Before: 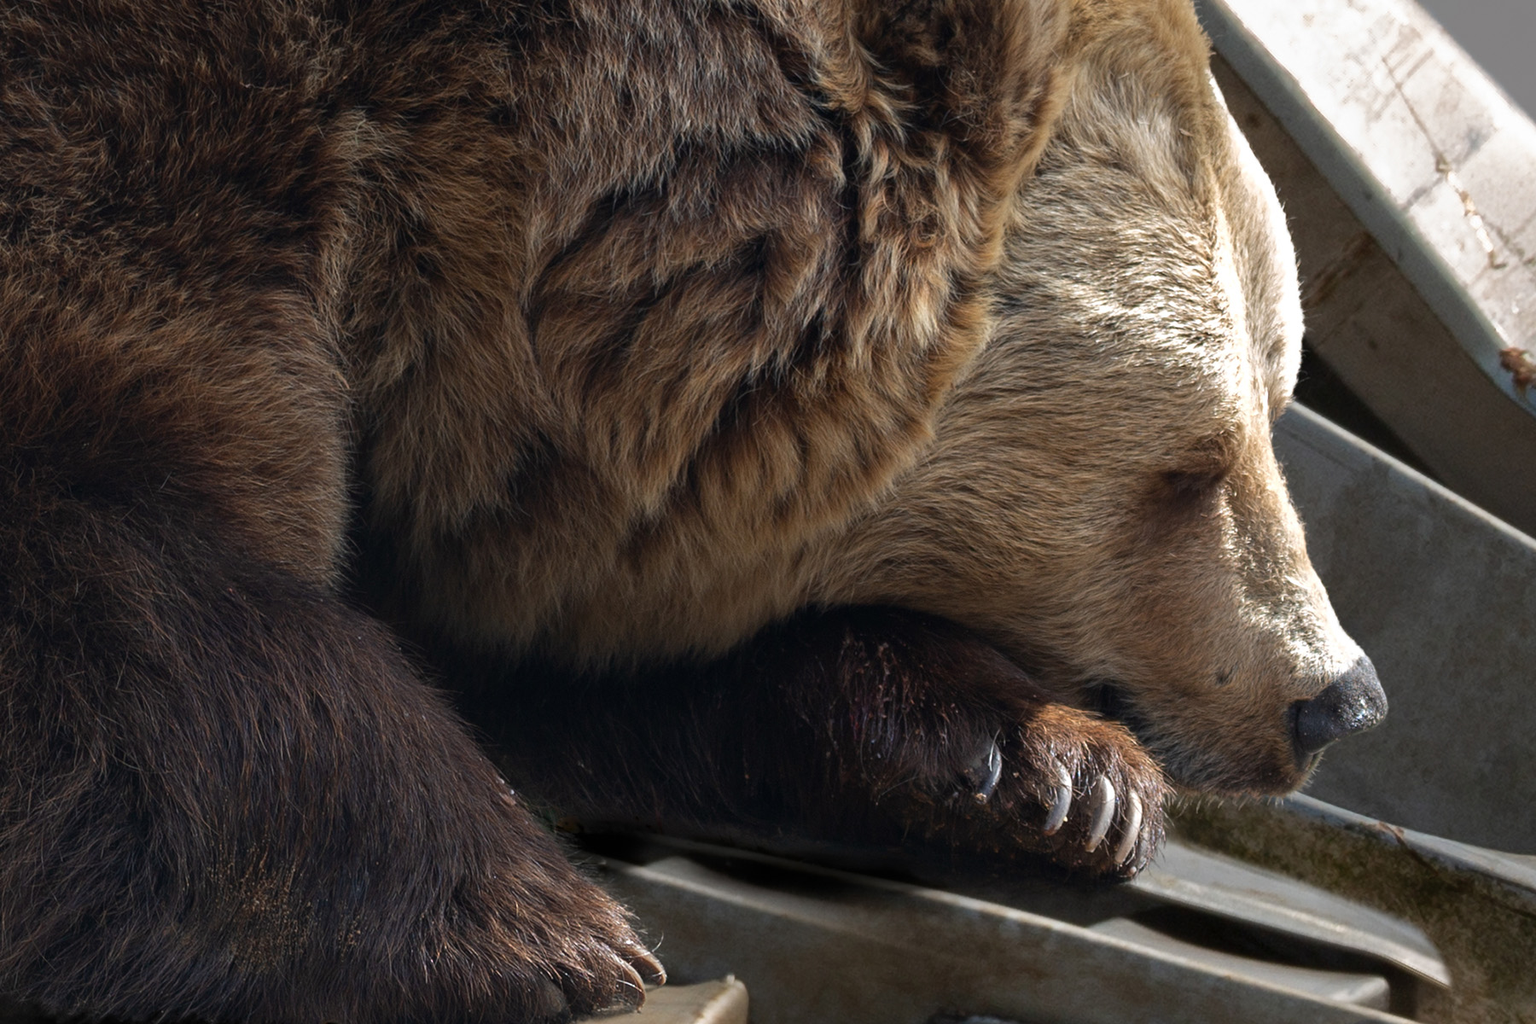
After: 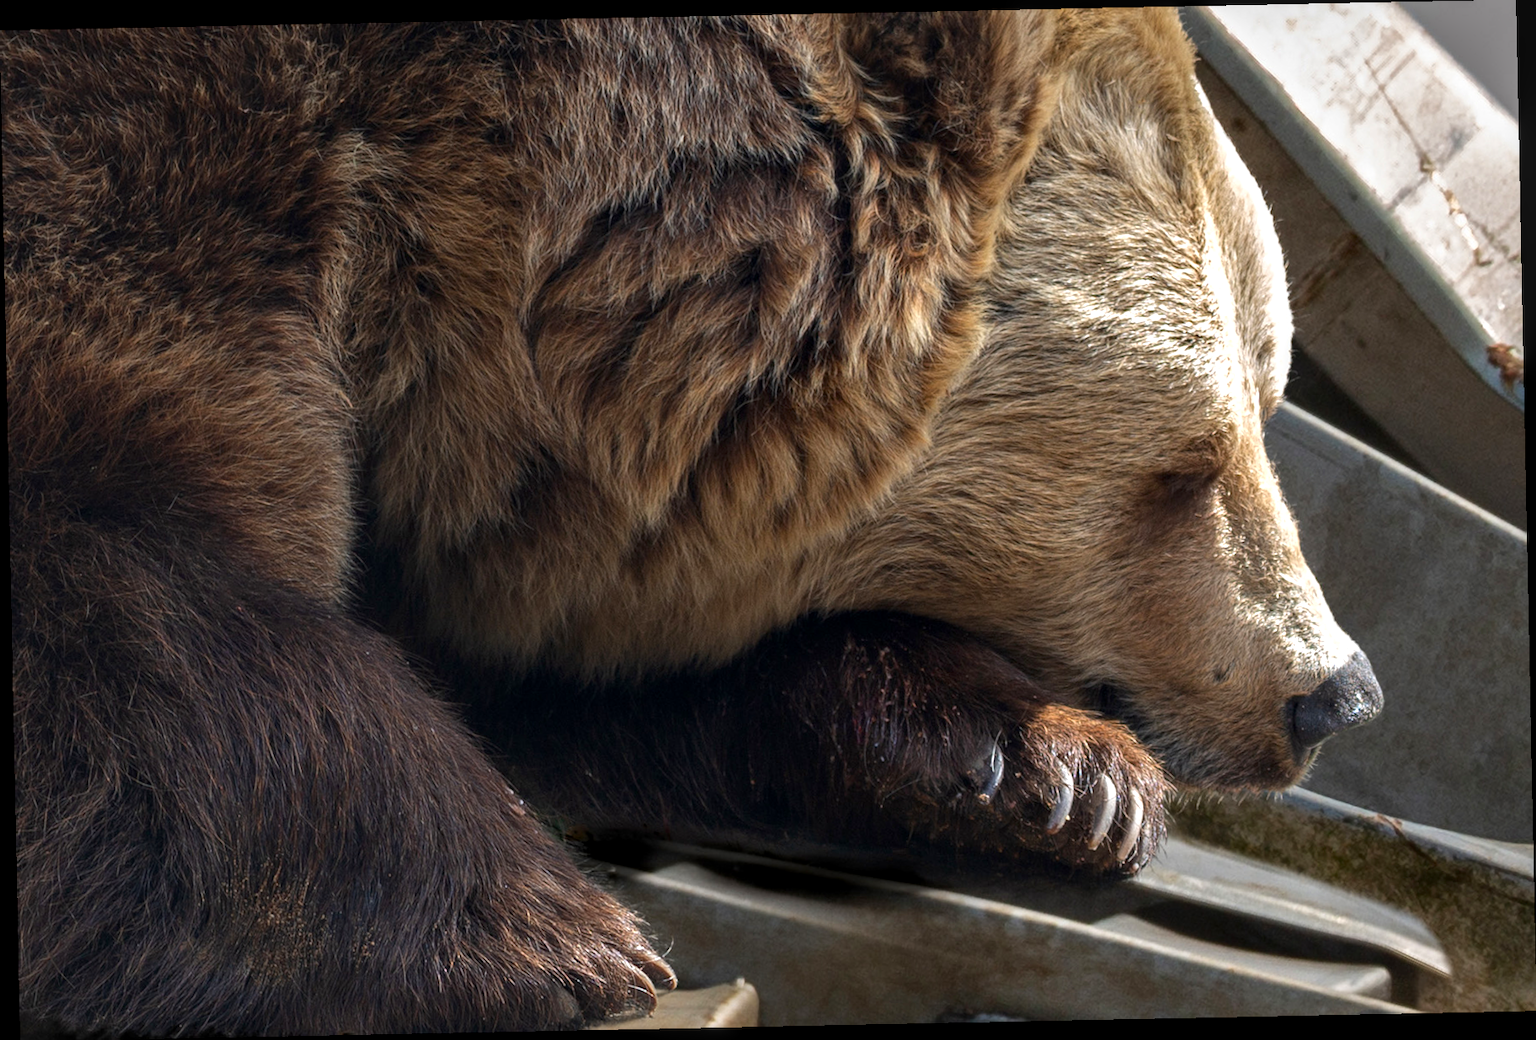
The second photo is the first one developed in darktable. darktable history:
exposure: exposure 0.2 EV, compensate highlight preservation false
contrast brightness saturation: contrast 0.04, saturation 0.16
local contrast: on, module defaults
rotate and perspective: rotation -1.17°, automatic cropping off
